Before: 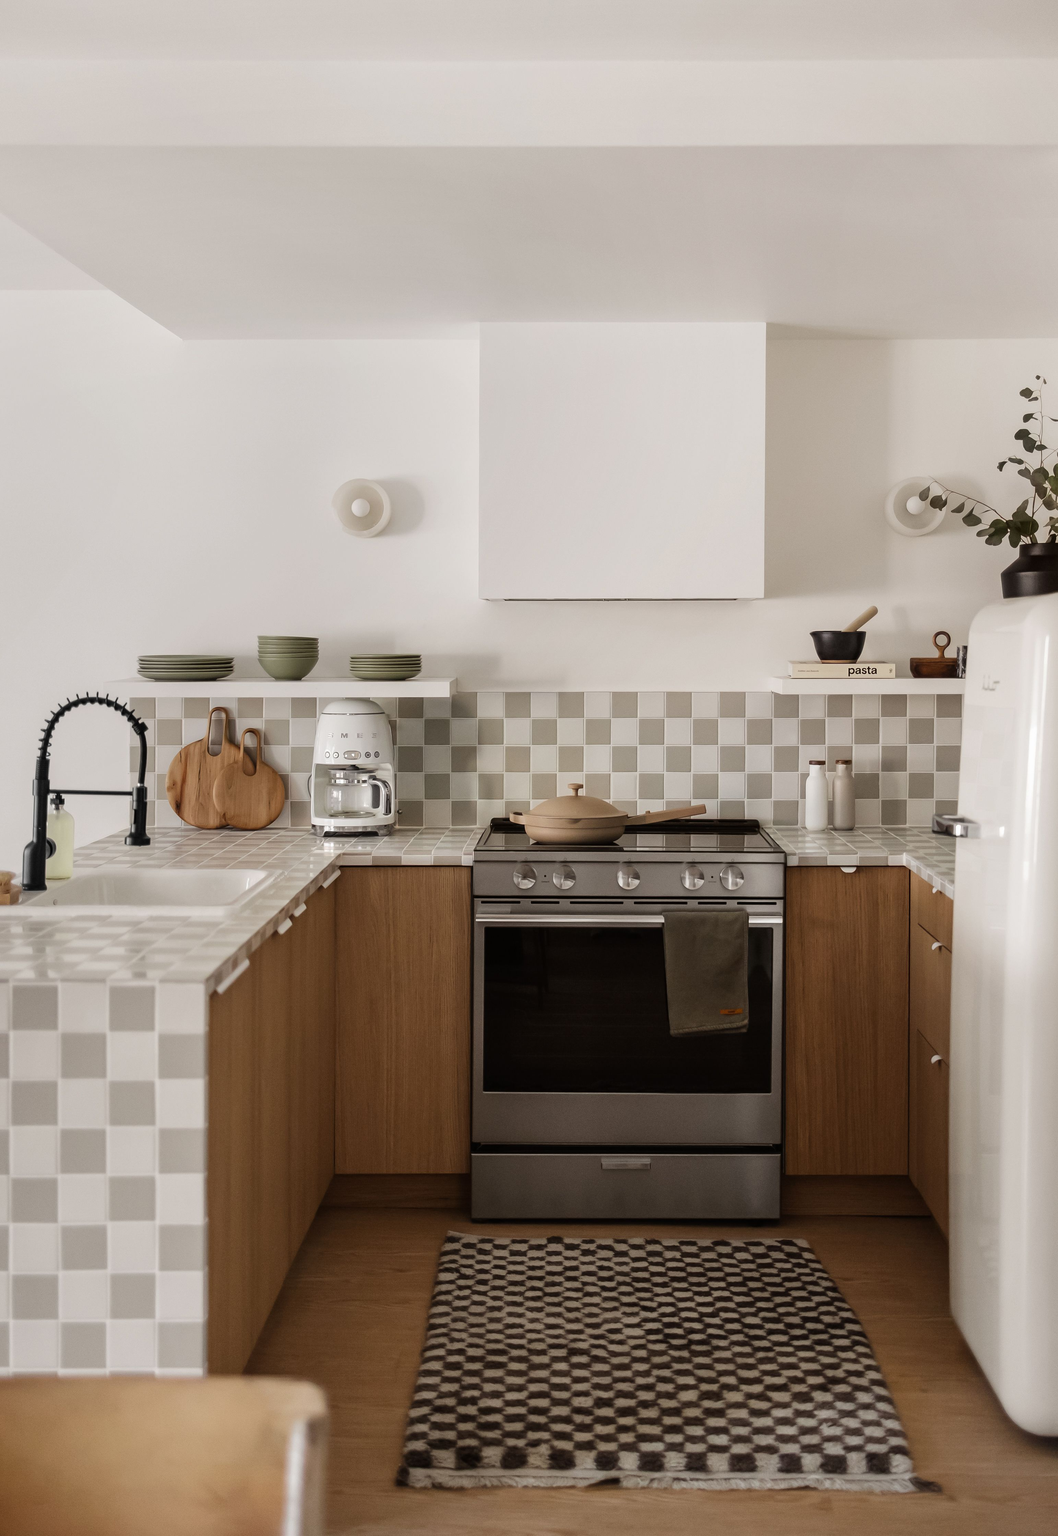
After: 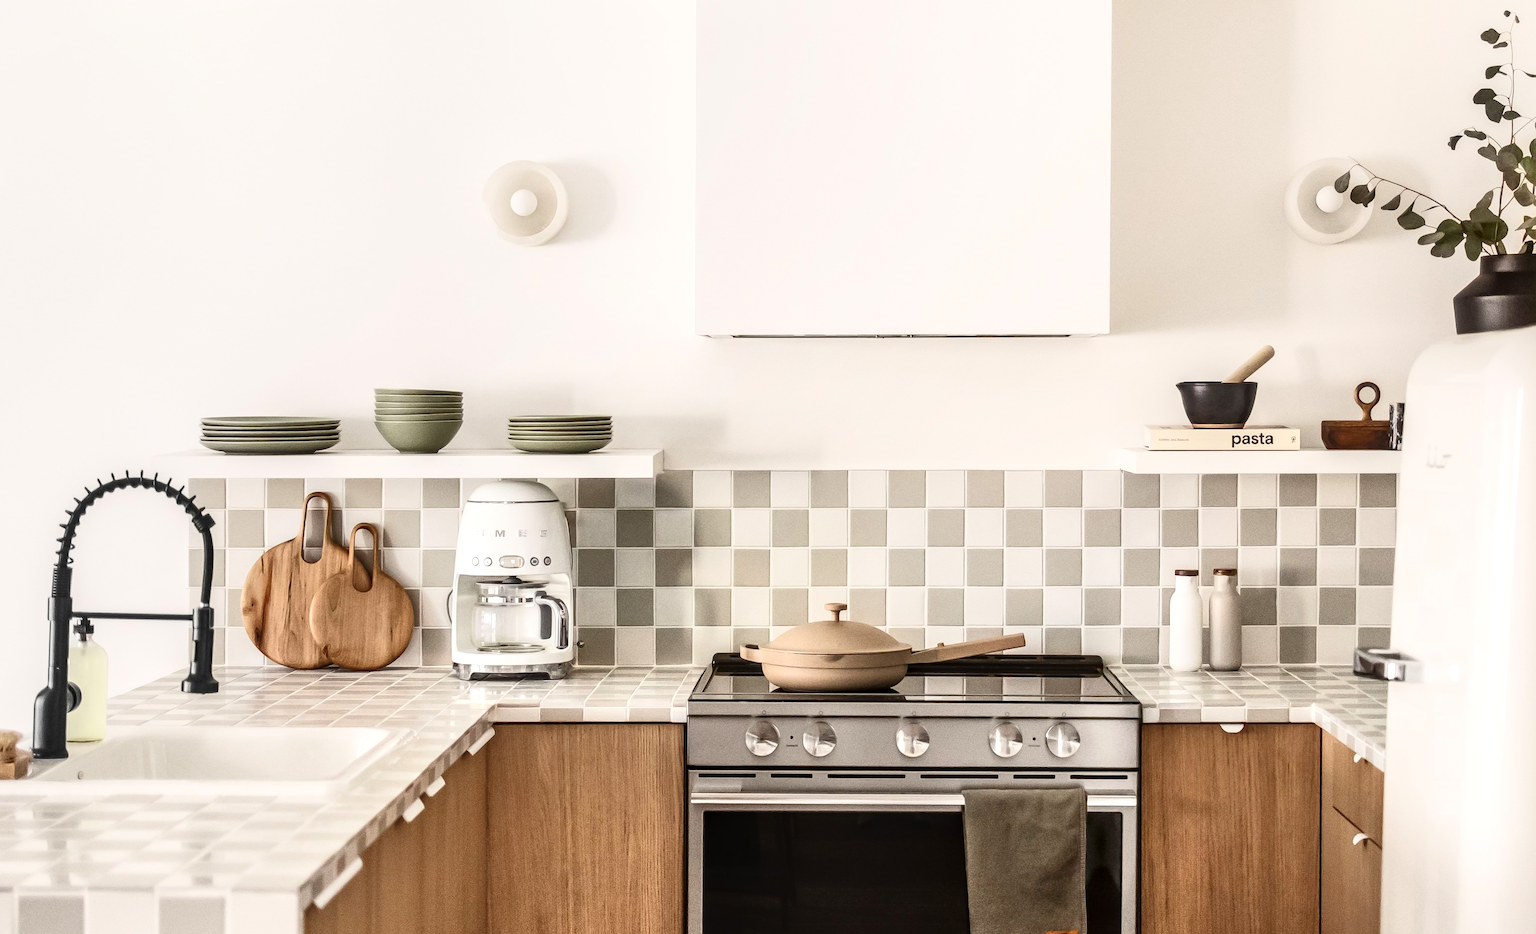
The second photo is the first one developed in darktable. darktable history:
crop and rotate: top 23.98%, bottom 34.132%
local contrast: on, module defaults
tone equalizer: -7 EV 0.159 EV, -6 EV 0.604 EV, -5 EV 1.13 EV, -4 EV 1.36 EV, -3 EV 1.13 EV, -2 EV 0.6 EV, -1 EV 0.155 EV
contrast brightness saturation: contrast 0.372, brightness 0.101
exposure: exposure 0.297 EV, compensate highlight preservation false
